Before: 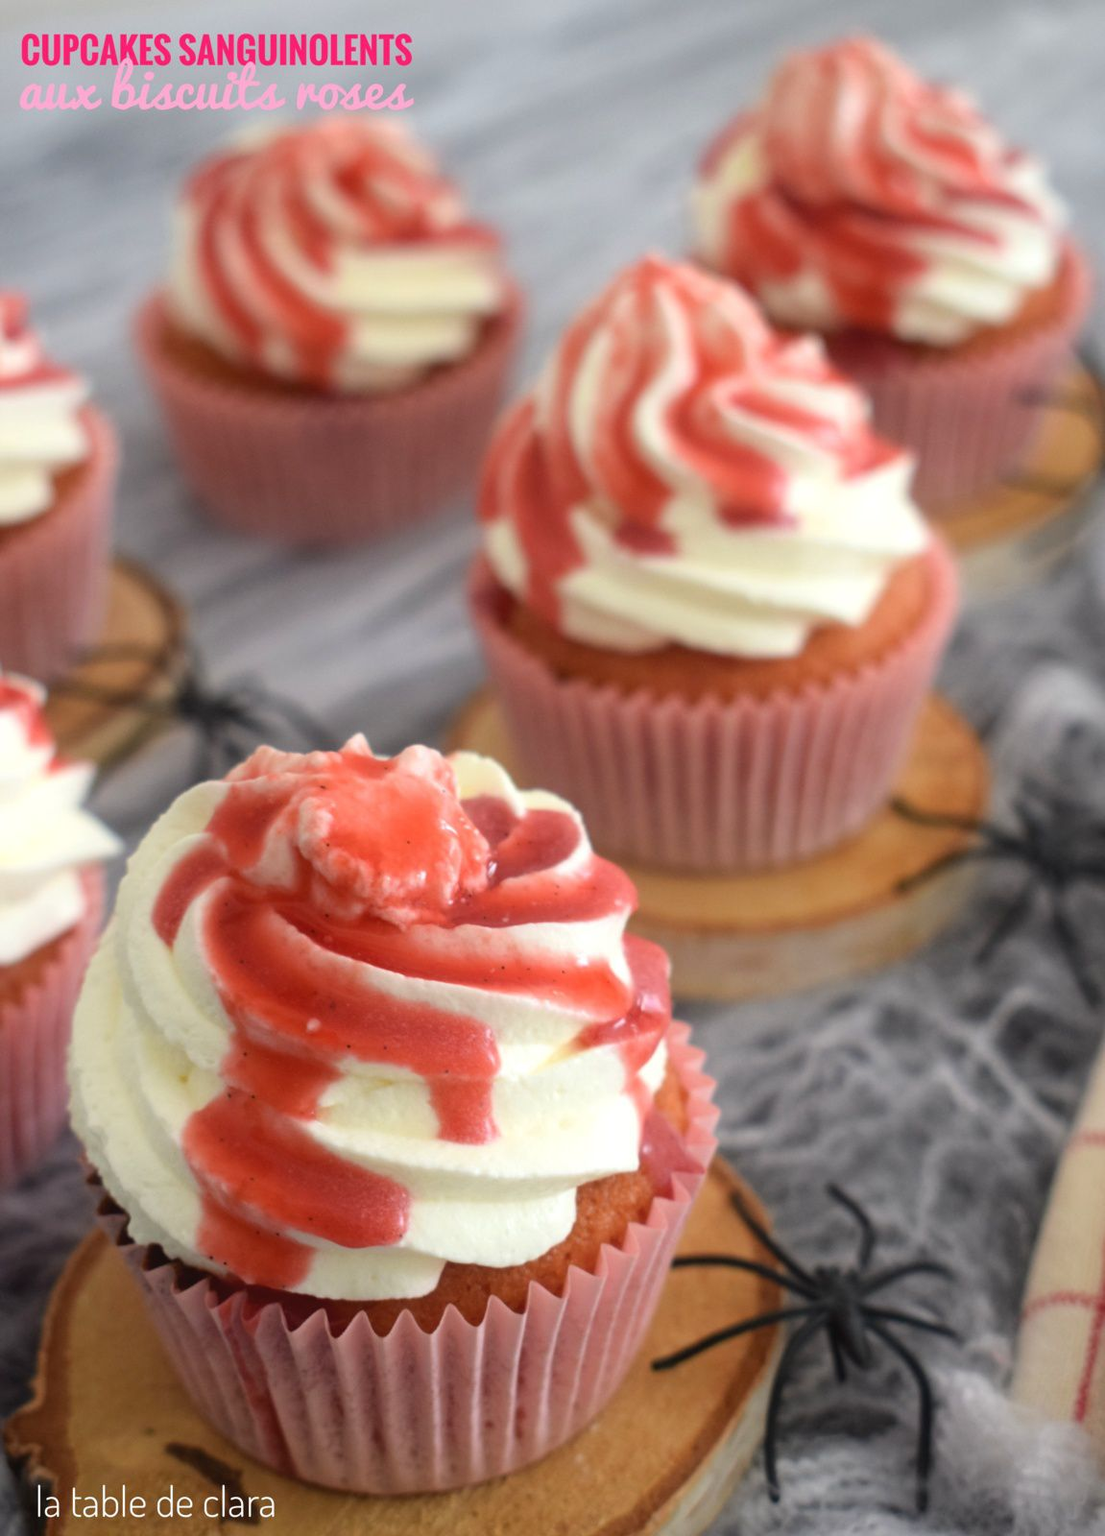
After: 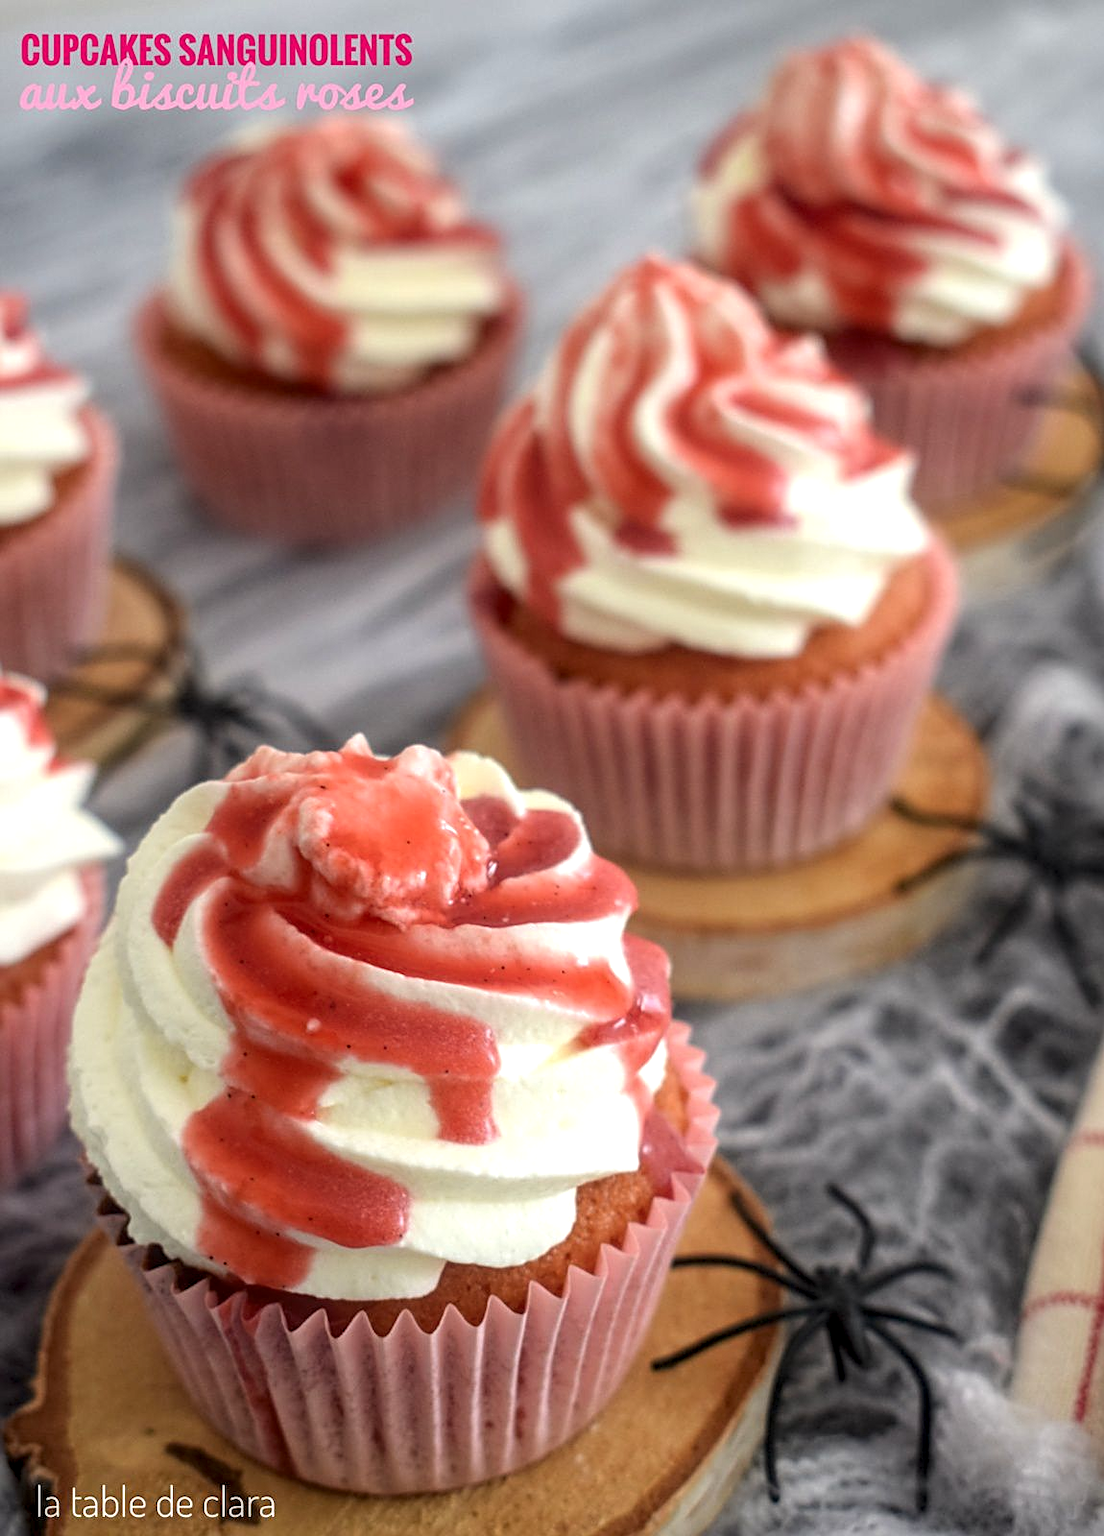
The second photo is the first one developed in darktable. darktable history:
local contrast: highlights 61%, detail 143%, midtone range 0.428
sharpen: on, module defaults
shadows and highlights: radius 125.46, shadows 21.19, highlights -21.19, low approximation 0.01
